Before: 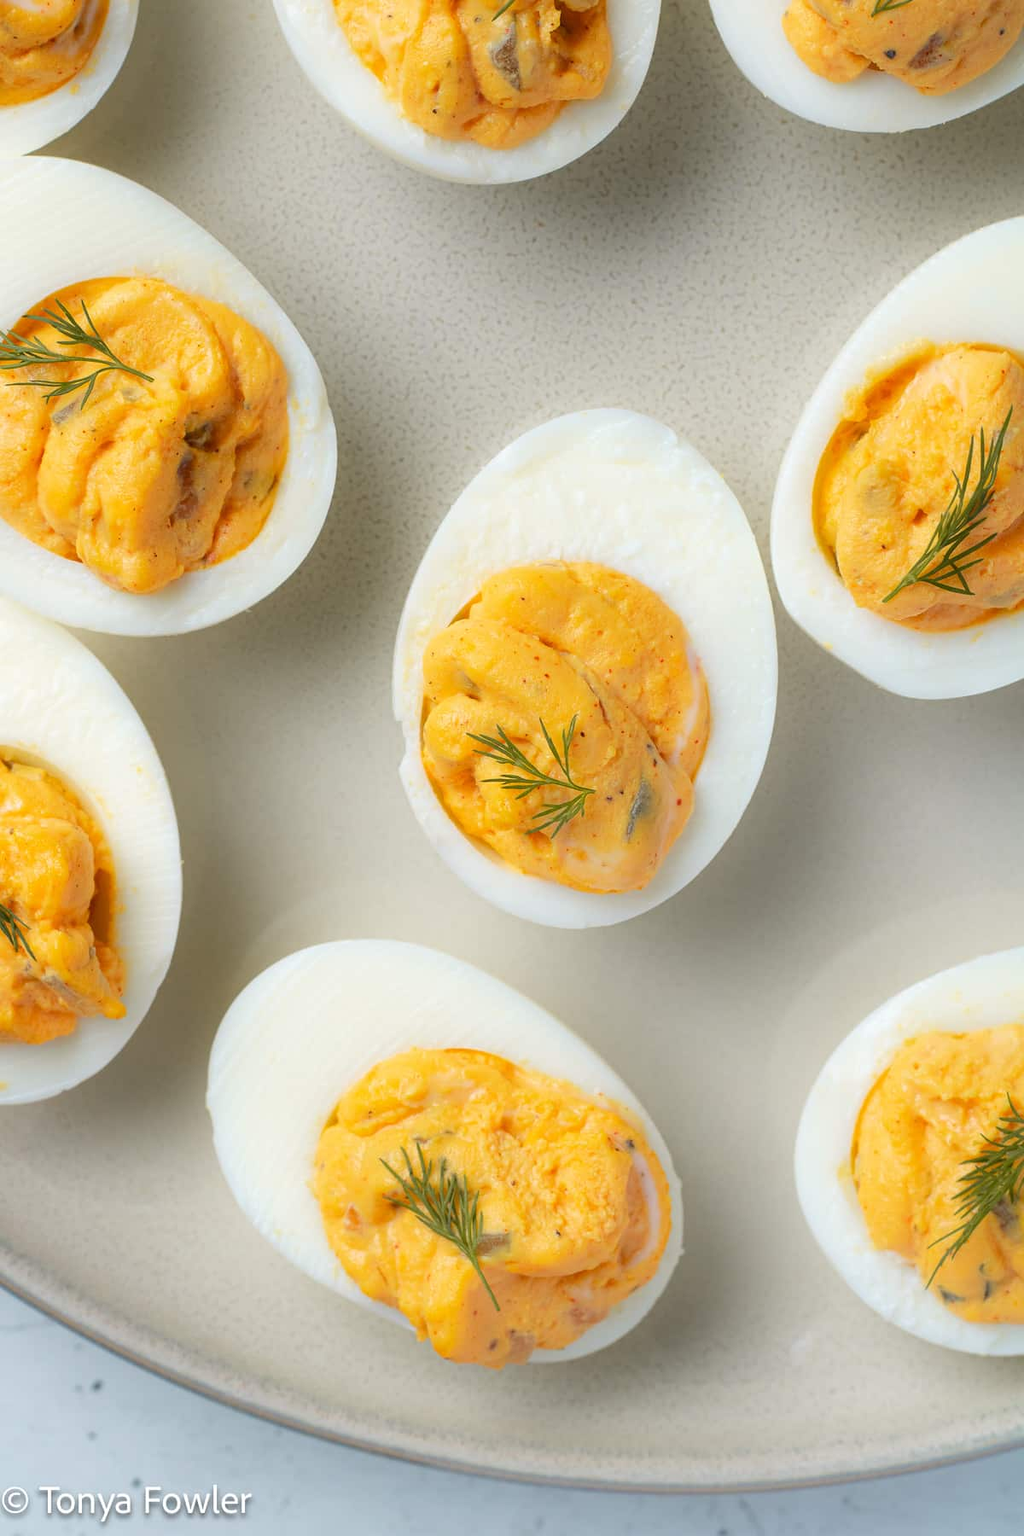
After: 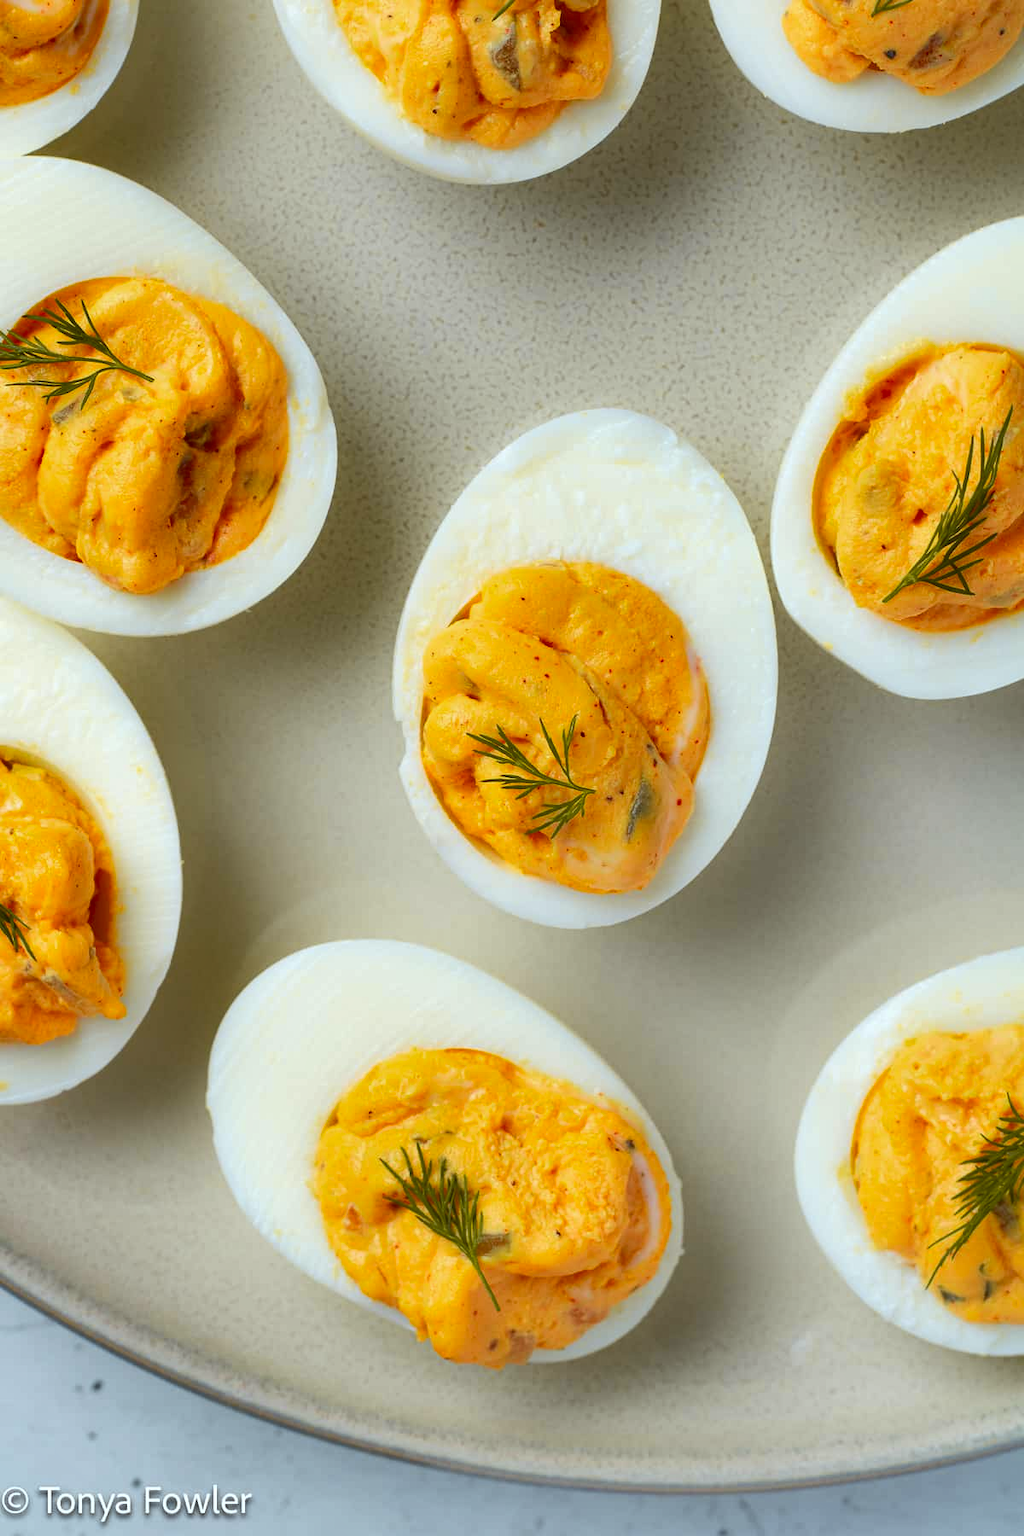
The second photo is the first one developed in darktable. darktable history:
exposure: compensate highlight preservation false
tone curve: curves: ch0 [(0, 0) (0.227, 0.17) (0.766, 0.774) (1, 1)]; ch1 [(0, 0) (0.114, 0.127) (0.437, 0.452) (0.498, 0.495) (0.579, 0.602) (1, 1)]; ch2 [(0, 0) (0.233, 0.259) (0.493, 0.492) (0.568, 0.596) (1, 1)], color space Lab, independent channels, preserve colors none
shadows and highlights: soften with gaussian
color correction: highlights a* -2.73, highlights b* -2.09, shadows a* 2.41, shadows b* 2.73
